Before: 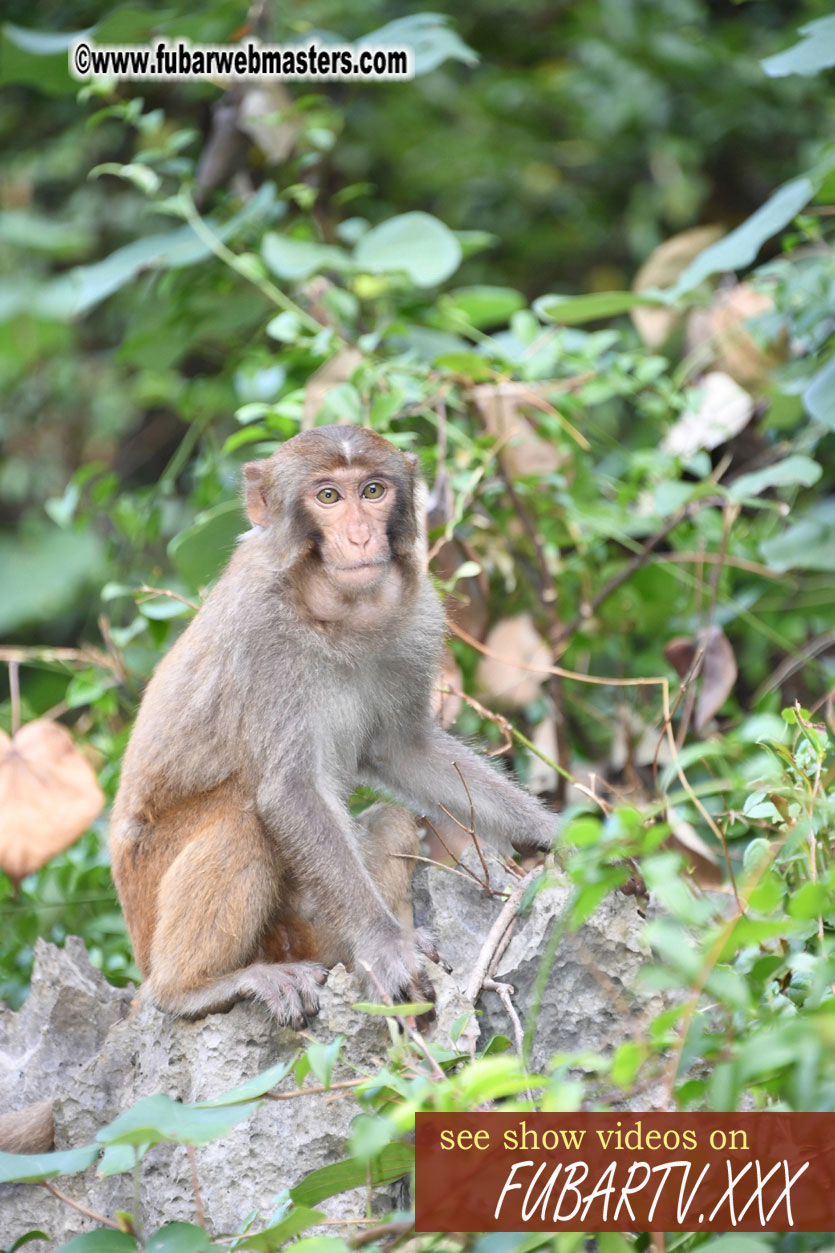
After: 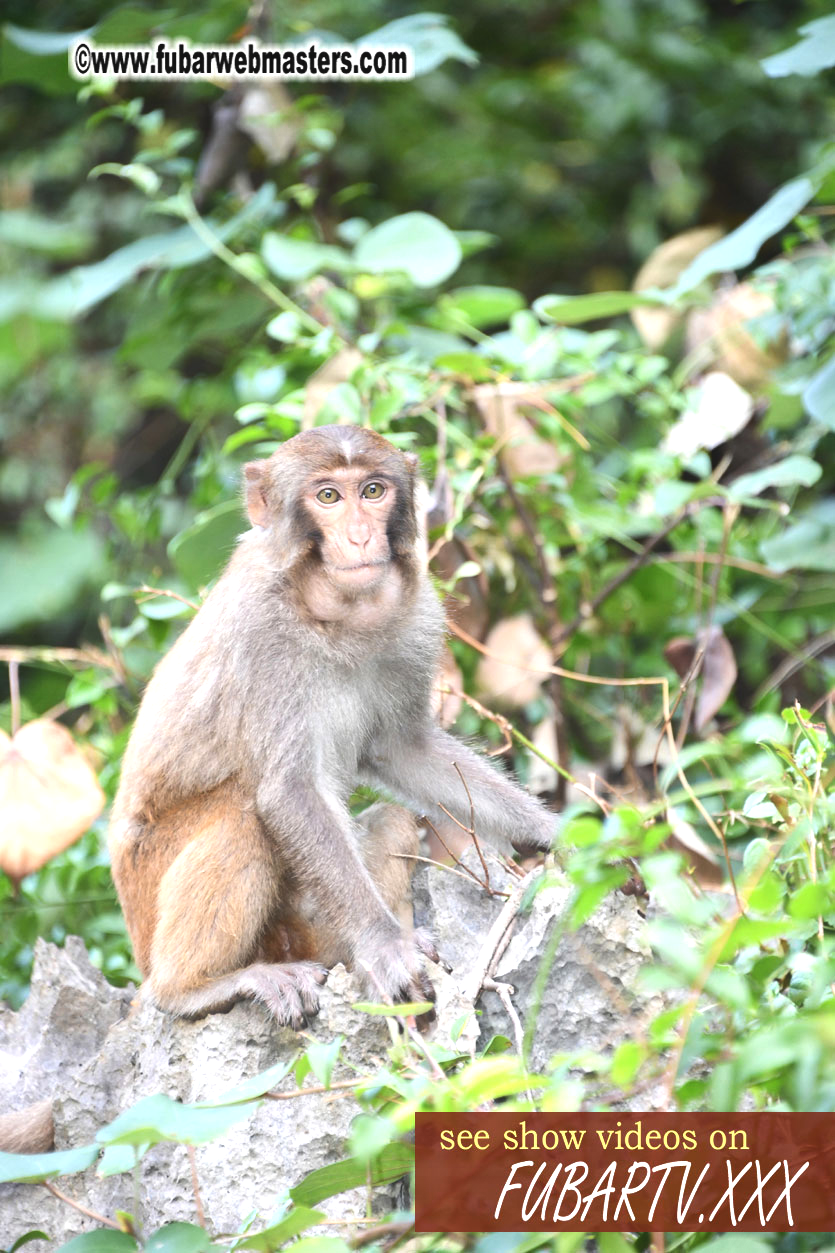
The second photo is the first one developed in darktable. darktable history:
contrast equalizer: y [[0.46, 0.454, 0.451, 0.451, 0.455, 0.46], [0.5 ×6], [0.5 ×6], [0 ×6], [0 ×6]]
tone equalizer: -8 EV -0.75 EV, -7 EV -0.7 EV, -6 EV -0.6 EV, -5 EV -0.4 EV, -3 EV 0.4 EV, -2 EV 0.6 EV, -1 EV 0.7 EV, +0 EV 0.75 EV, edges refinement/feathering 500, mask exposure compensation -1.57 EV, preserve details no
